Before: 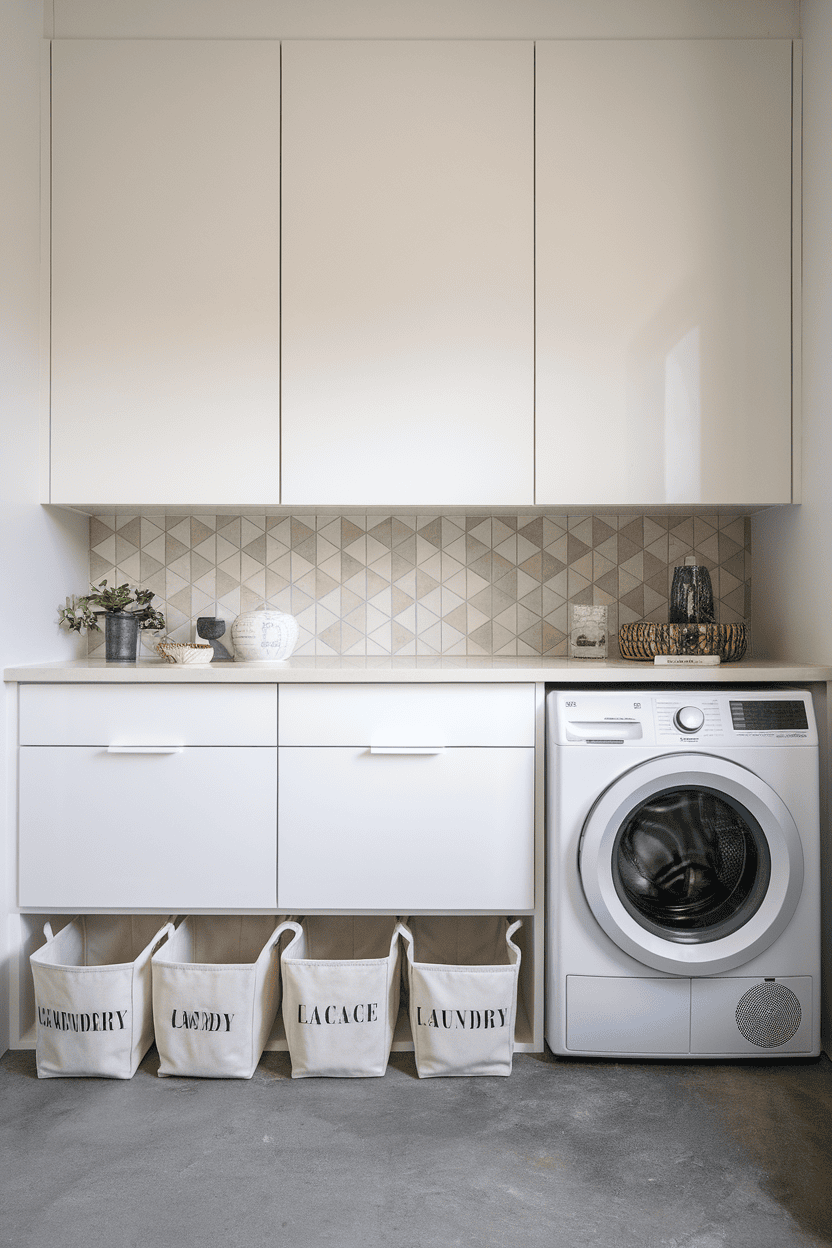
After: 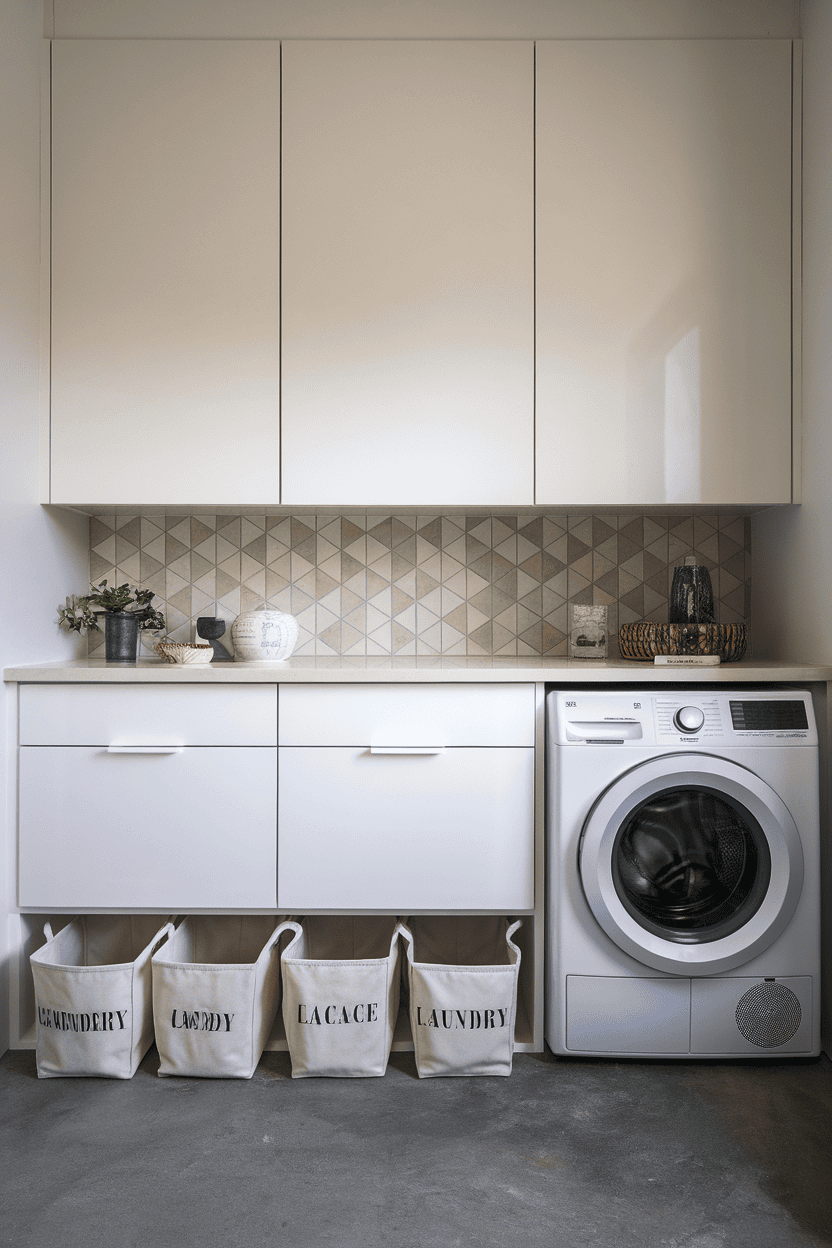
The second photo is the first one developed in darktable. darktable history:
tone curve: curves: ch0 [(0, 0) (0.536, 0.402) (1, 1)], preserve colors none
